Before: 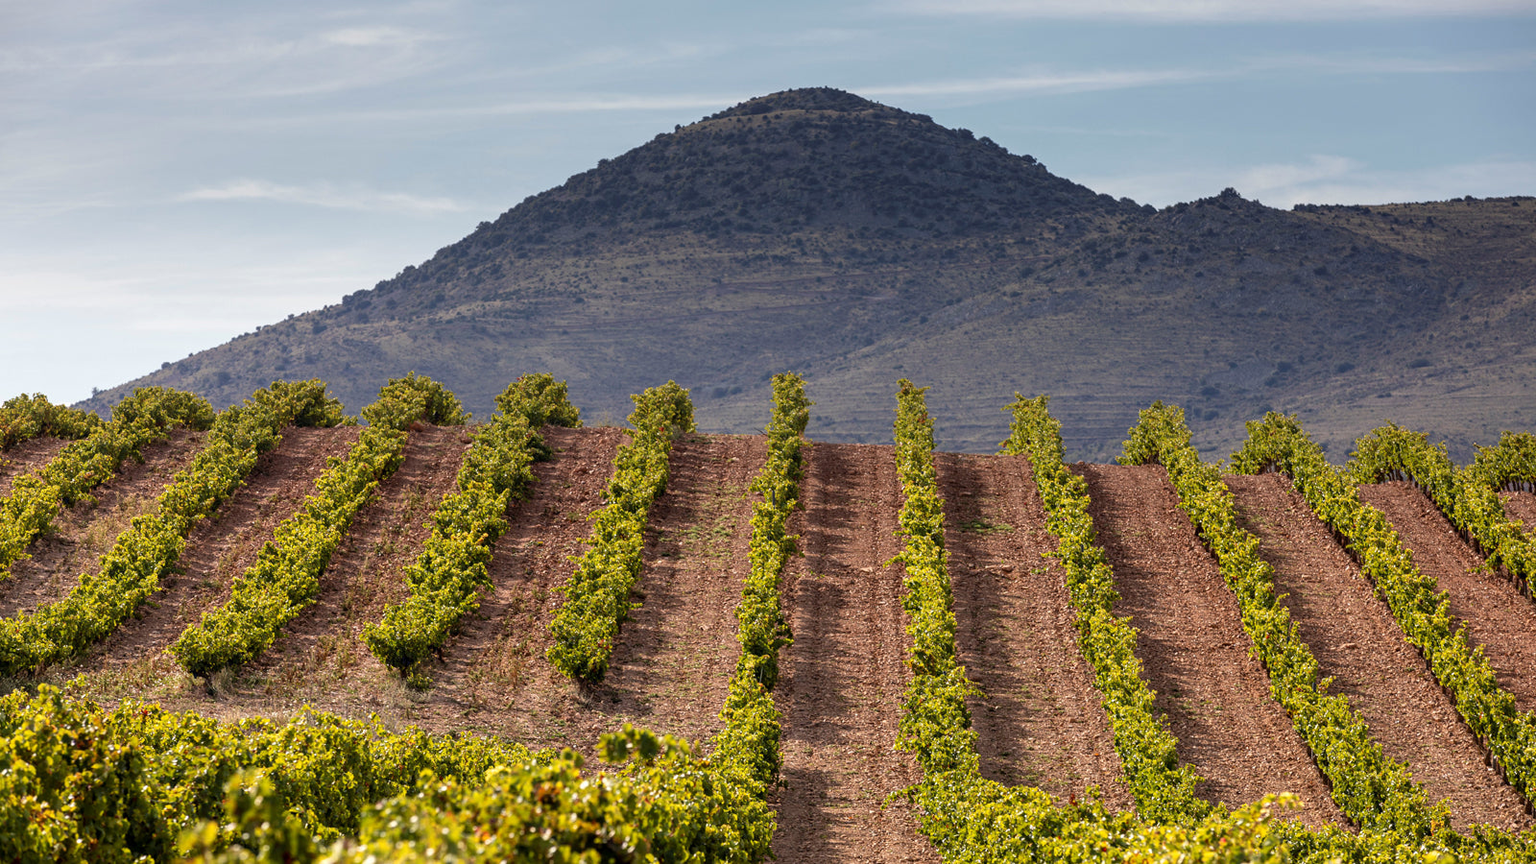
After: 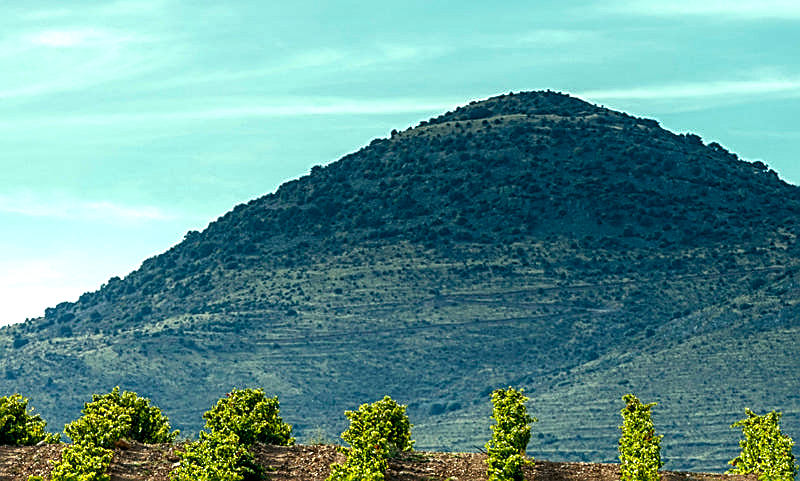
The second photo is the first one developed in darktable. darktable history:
local contrast: on, module defaults
sharpen: amount 1
crop: left 19.556%, right 30.401%, bottom 46.458%
color balance rgb: shadows lift › luminance -7.7%, shadows lift › chroma 2.13%, shadows lift › hue 165.27°, power › luminance -7.77%, power › chroma 1.1%, power › hue 215.88°, highlights gain › luminance 15.15%, highlights gain › chroma 7%, highlights gain › hue 125.57°, global offset › luminance -0.33%, global offset › chroma 0.11%, global offset › hue 165.27°, perceptual saturation grading › global saturation 24.42%, perceptual saturation grading › highlights -24.42%, perceptual saturation grading › mid-tones 24.42%, perceptual saturation grading › shadows 40%, perceptual brilliance grading › global brilliance -5%, perceptual brilliance grading › highlights 24.42%, perceptual brilliance grading › mid-tones 7%, perceptual brilliance grading › shadows -5%
